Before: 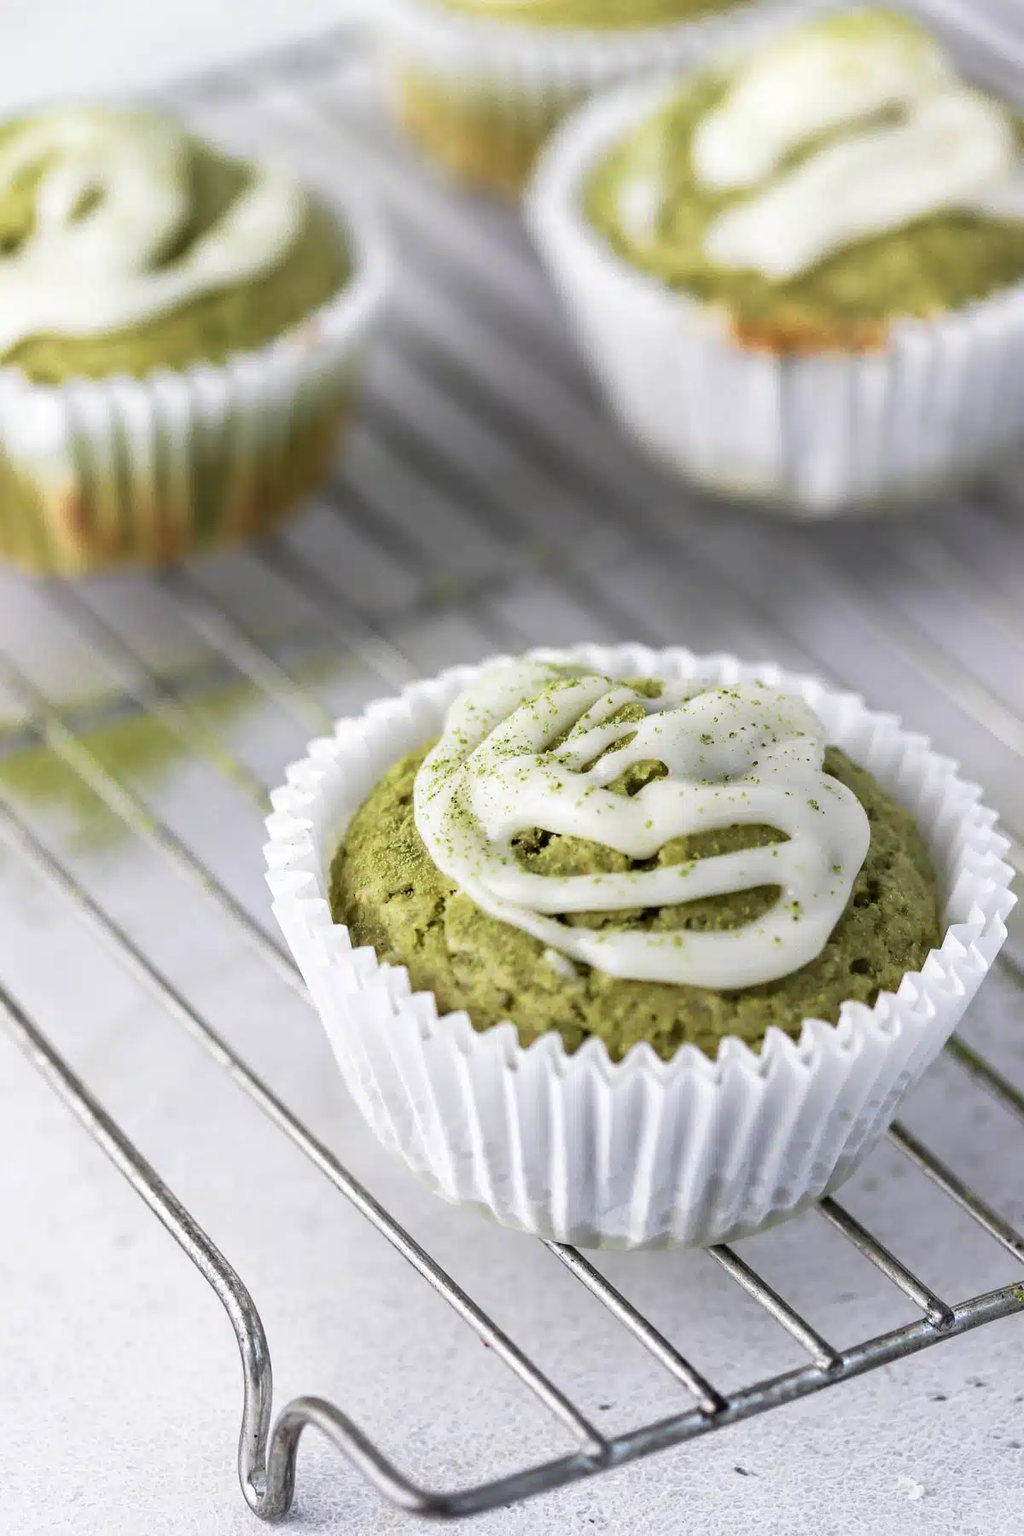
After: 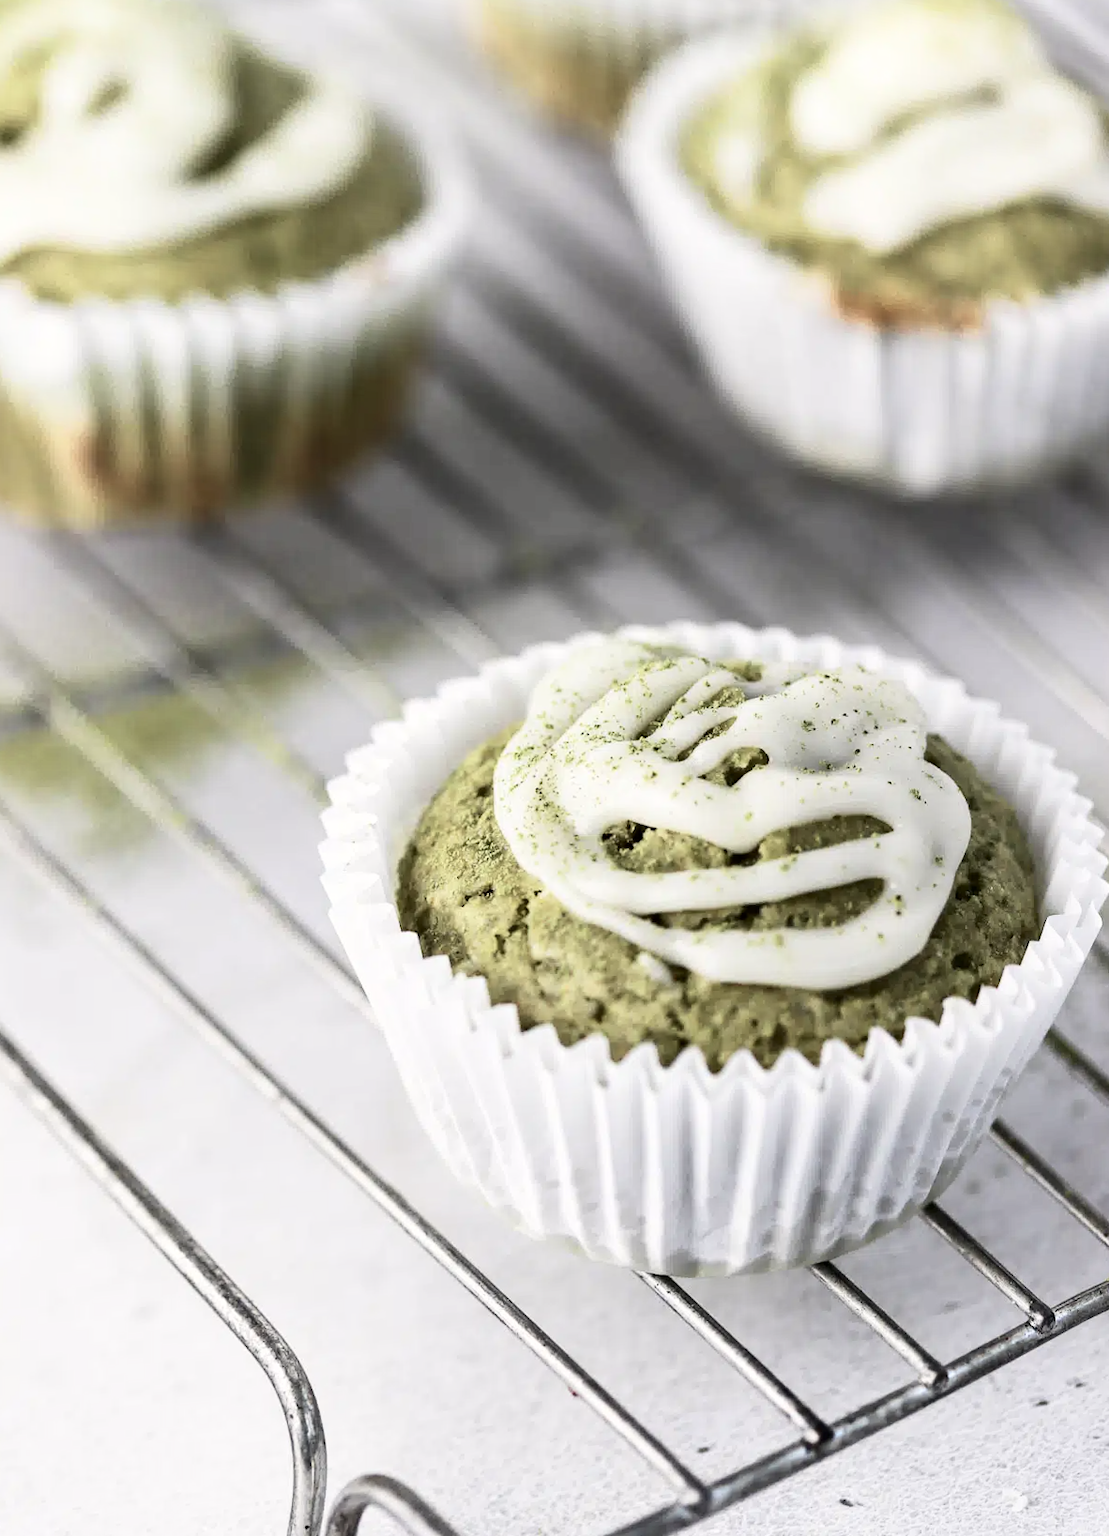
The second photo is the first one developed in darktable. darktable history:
contrast brightness saturation: contrast 0.25, saturation -0.31
rotate and perspective: rotation -0.013°, lens shift (vertical) -0.027, lens shift (horizontal) 0.178, crop left 0.016, crop right 0.989, crop top 0.082, crop bottom 0.918
white balance: red 1.009, blue 0.985
